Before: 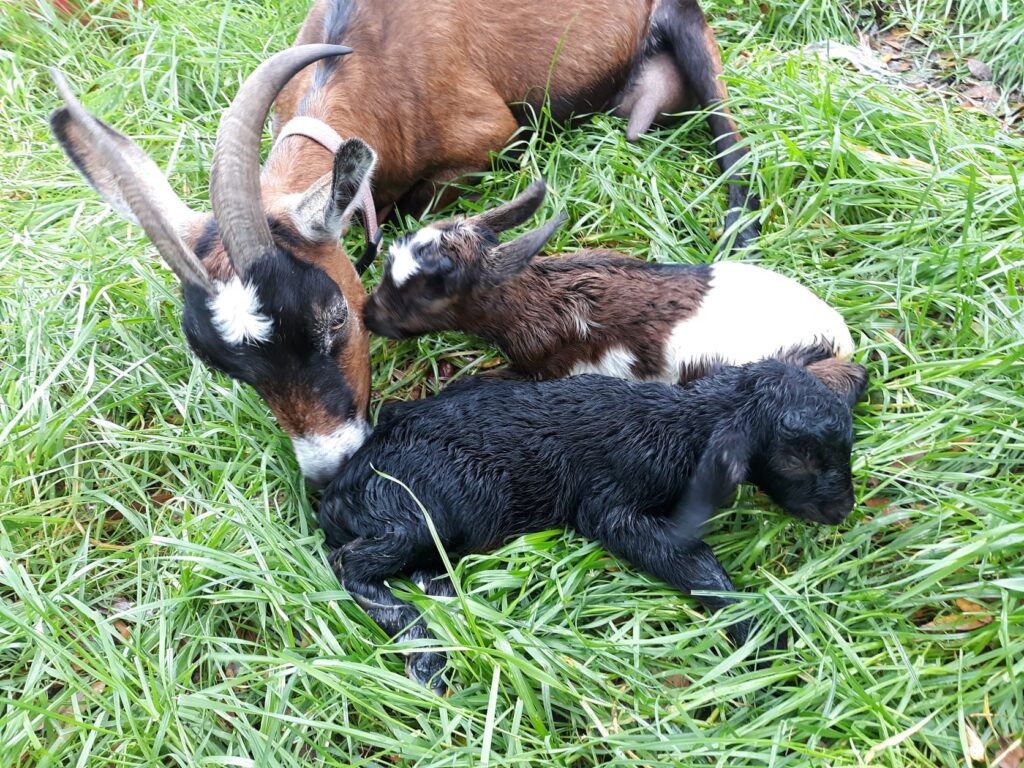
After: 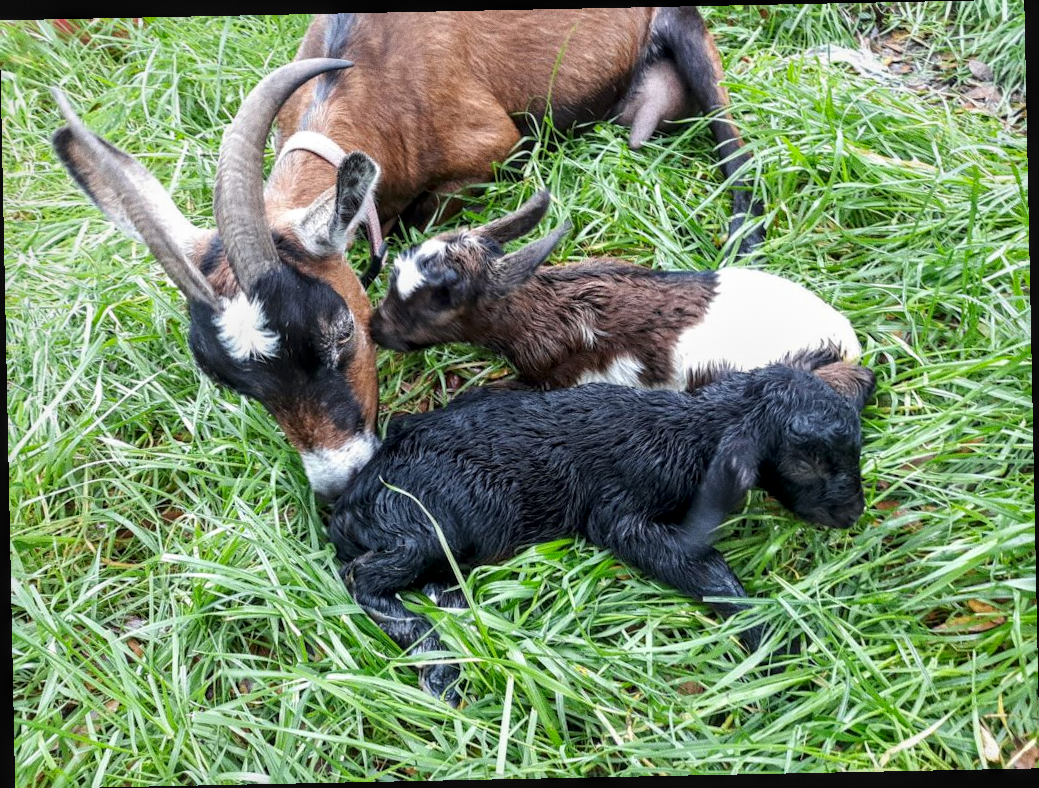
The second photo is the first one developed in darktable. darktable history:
local contrast: detail 130%
vibrance: on, module defaults
exposure: exposure -0.041 EV, compensate highlight preservation false
rotate and perspective: rotation -1.17°, automatic cropping off
grain: coarseness 0.47 ISO
